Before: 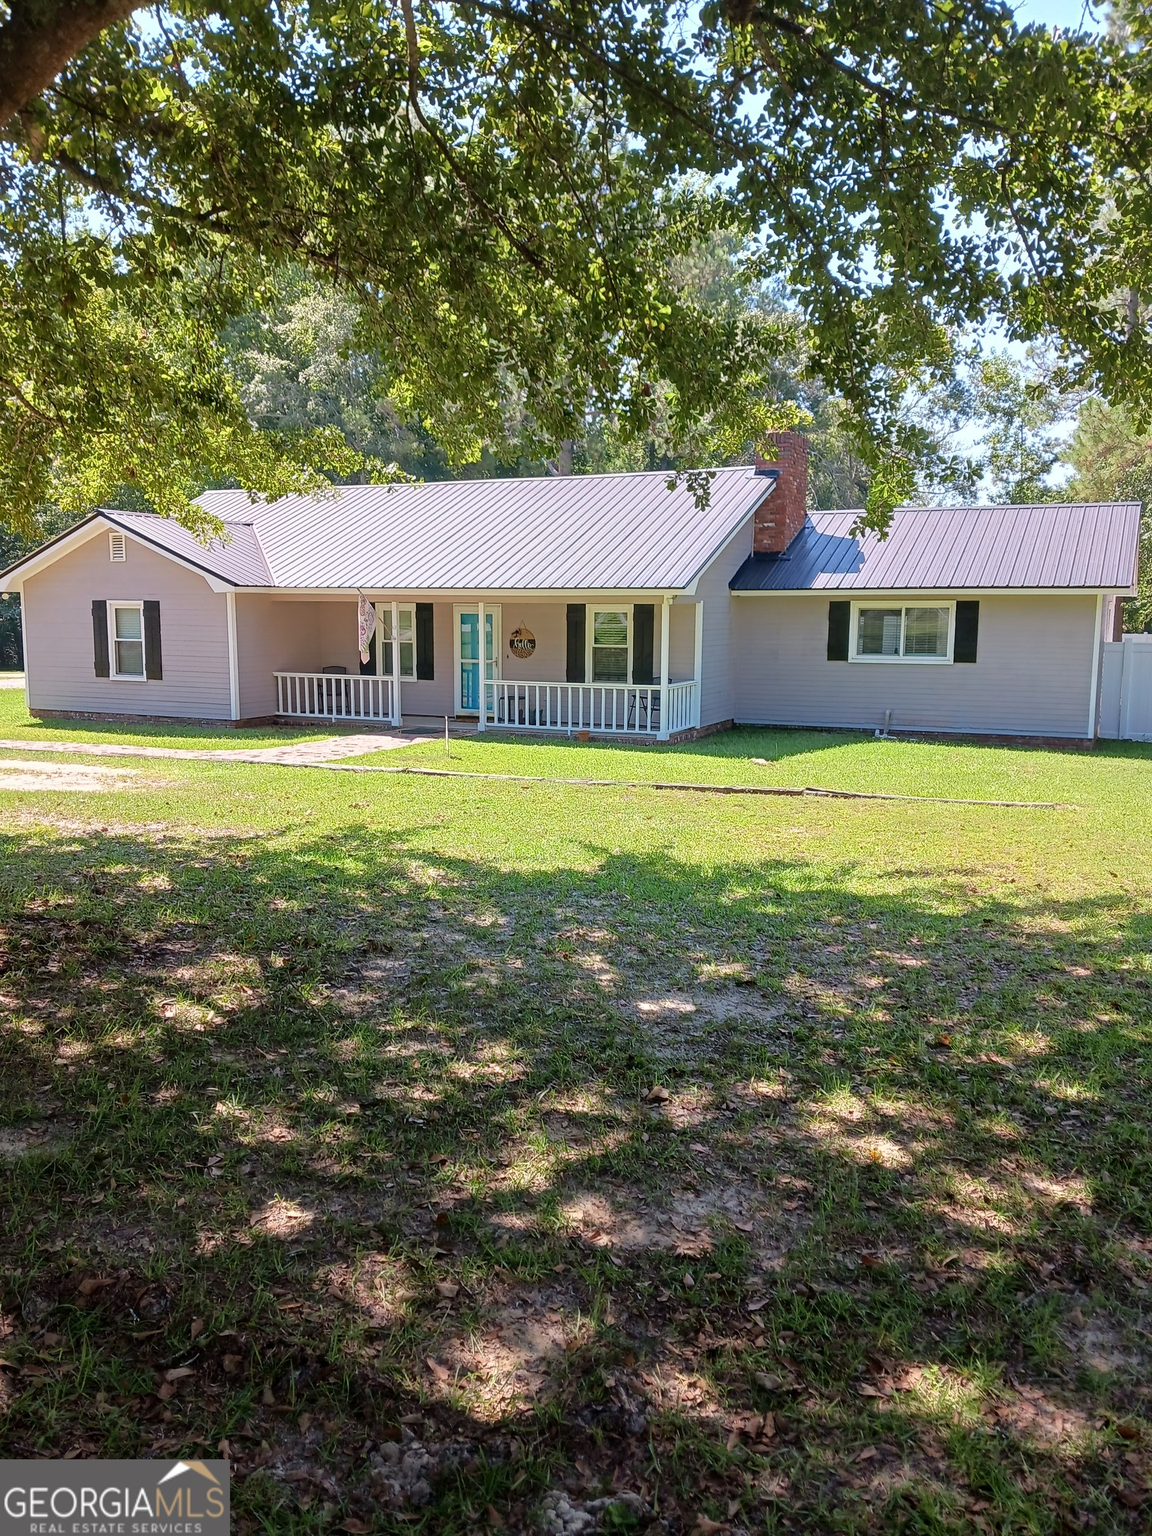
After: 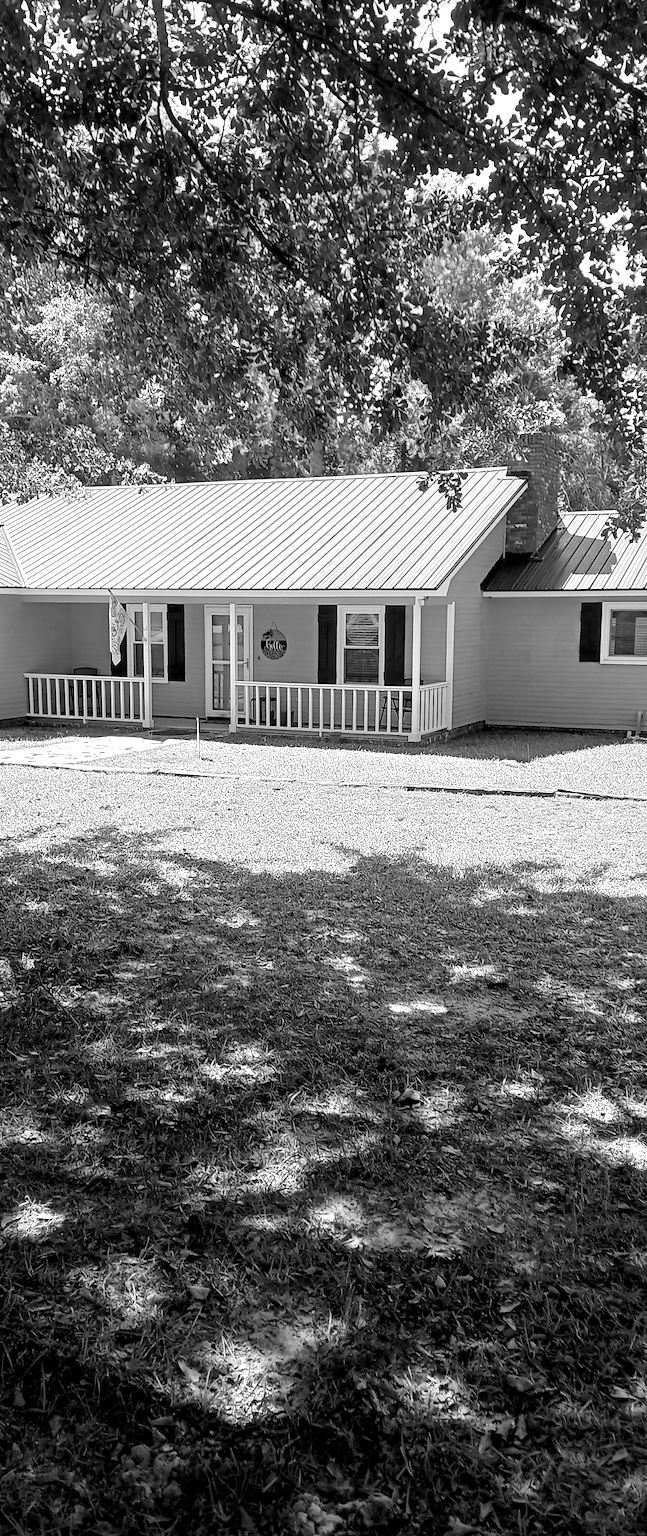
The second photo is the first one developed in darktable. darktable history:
color balance rgb: shadows lift › luminance -21.66%, shadows lift › chroma 8.98%, shadows lift › hue 283.37°, power › chroma 1.55%, power › hue 25.59°, highlights gain › luminance 6.08%, highlights gain › chroma 2.55%, highlights gain › hue 90°, global offset › luminance -0.87%, perceptual saturation grading › global saturation 27.49%, perceptual saturation grading › highlights -28.39%, perceptual saturation grading › mid-tones 15.22%, perceptual saturation grading › shadows 33.98%, perceptual brilliance grading › highlights 10%, perceptual brilliance grading › mid-tones 5%
monochrome: a 2.21, b -1.33, size 2.2
crop: left 21.674%, right 22.086%
